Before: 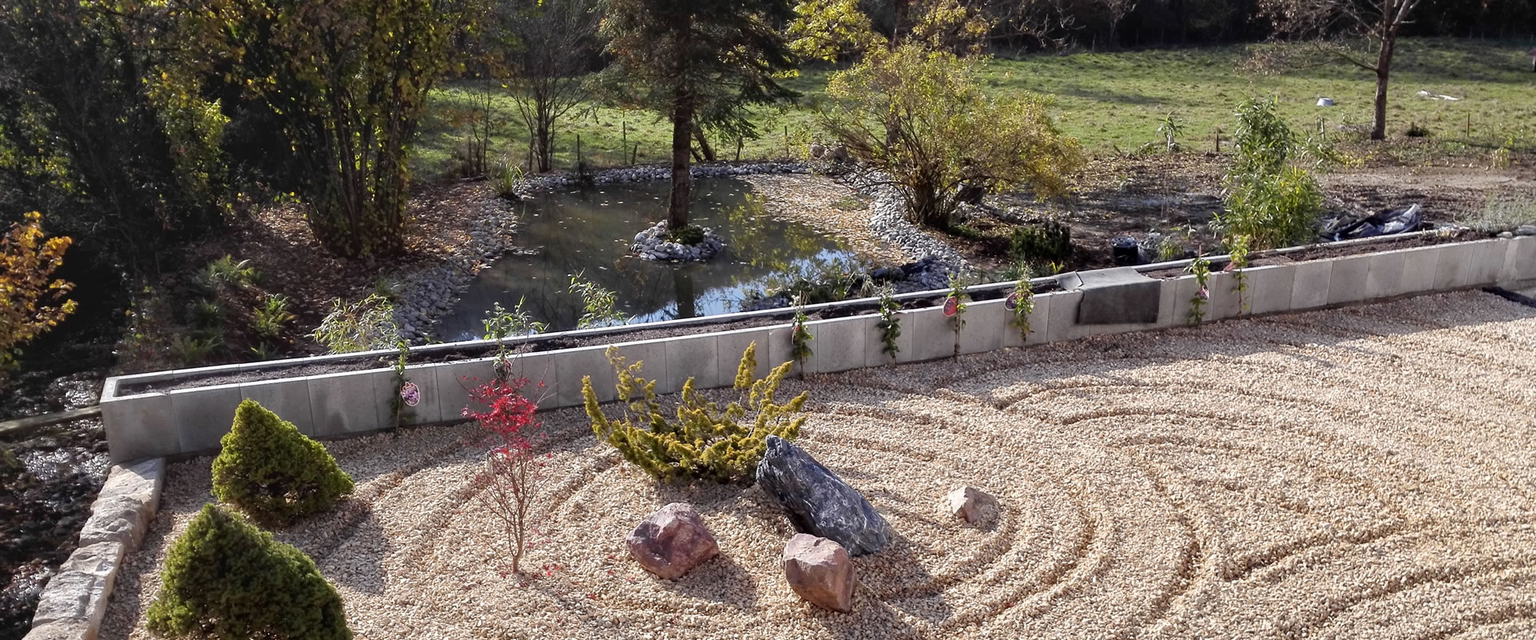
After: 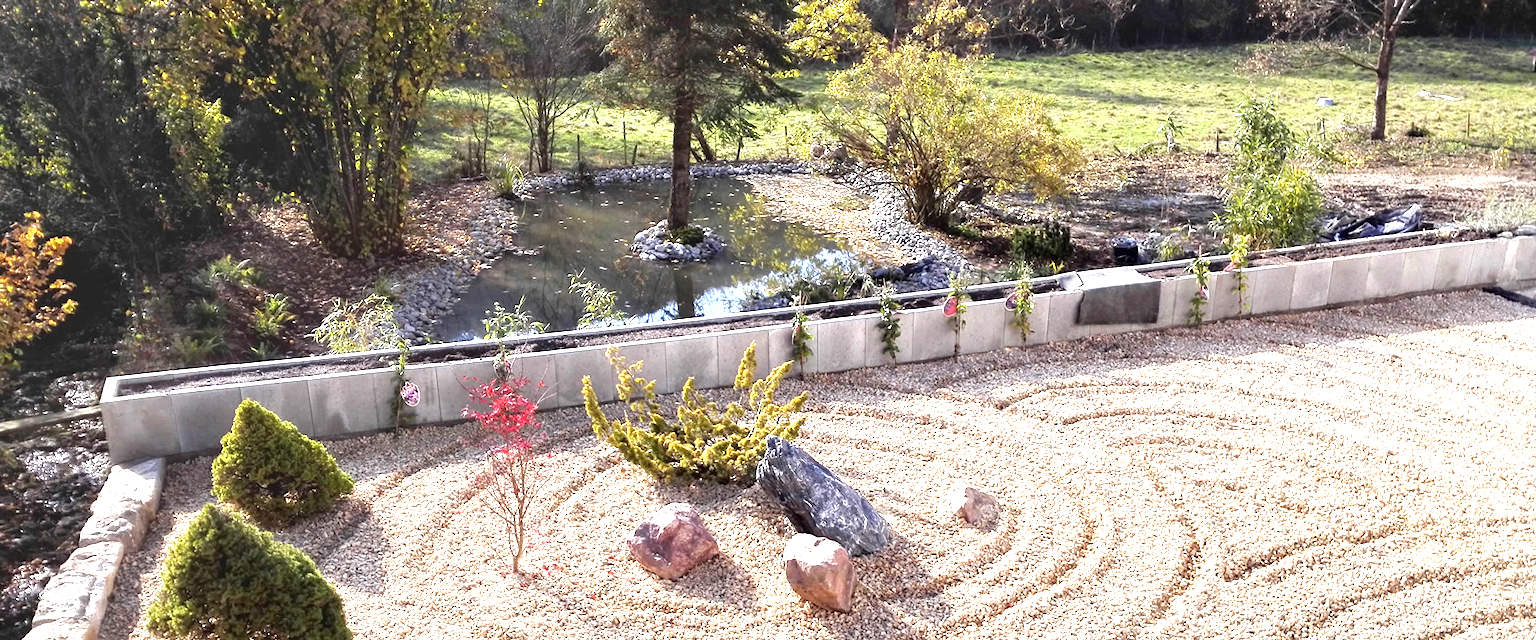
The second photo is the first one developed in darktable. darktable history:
exposure: black level correction 0, exposure 1.484 EV, compensate highlight preservation false
